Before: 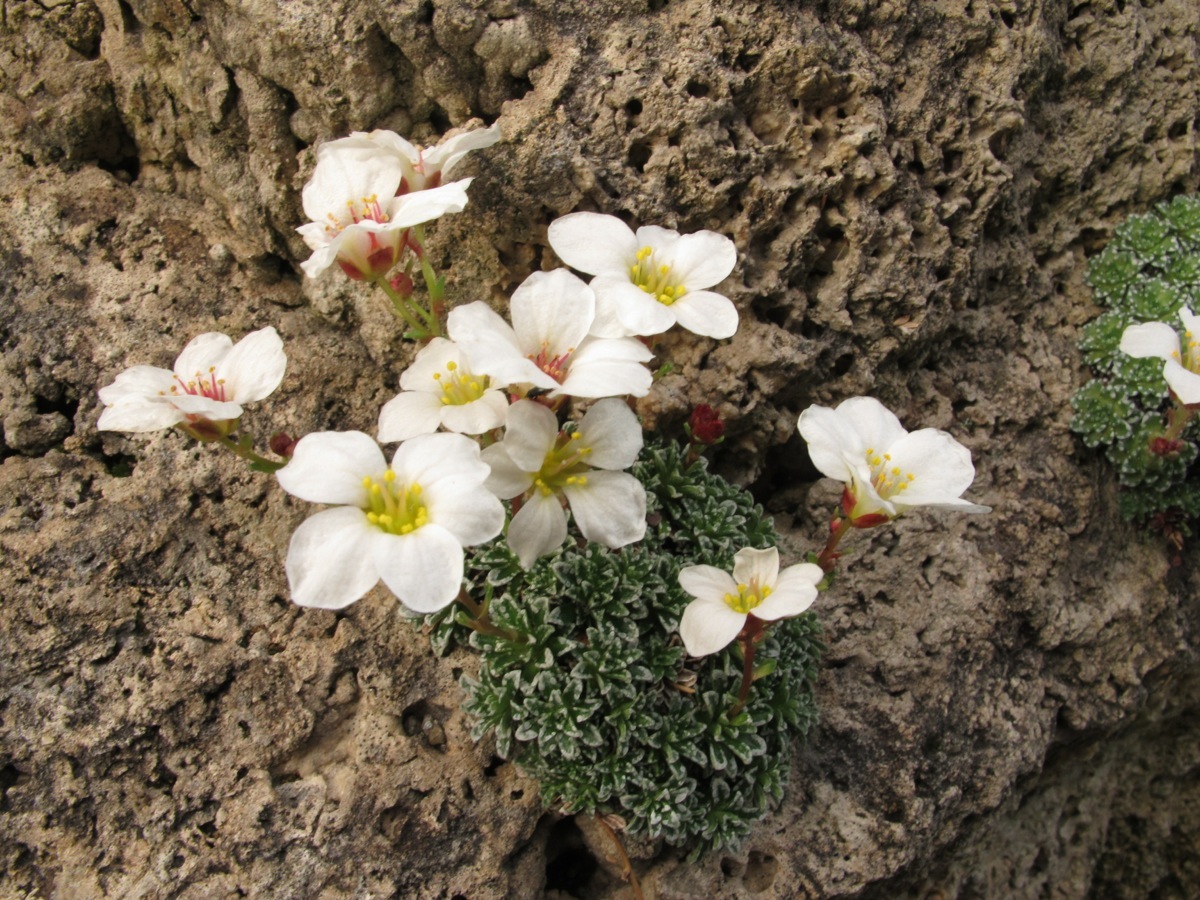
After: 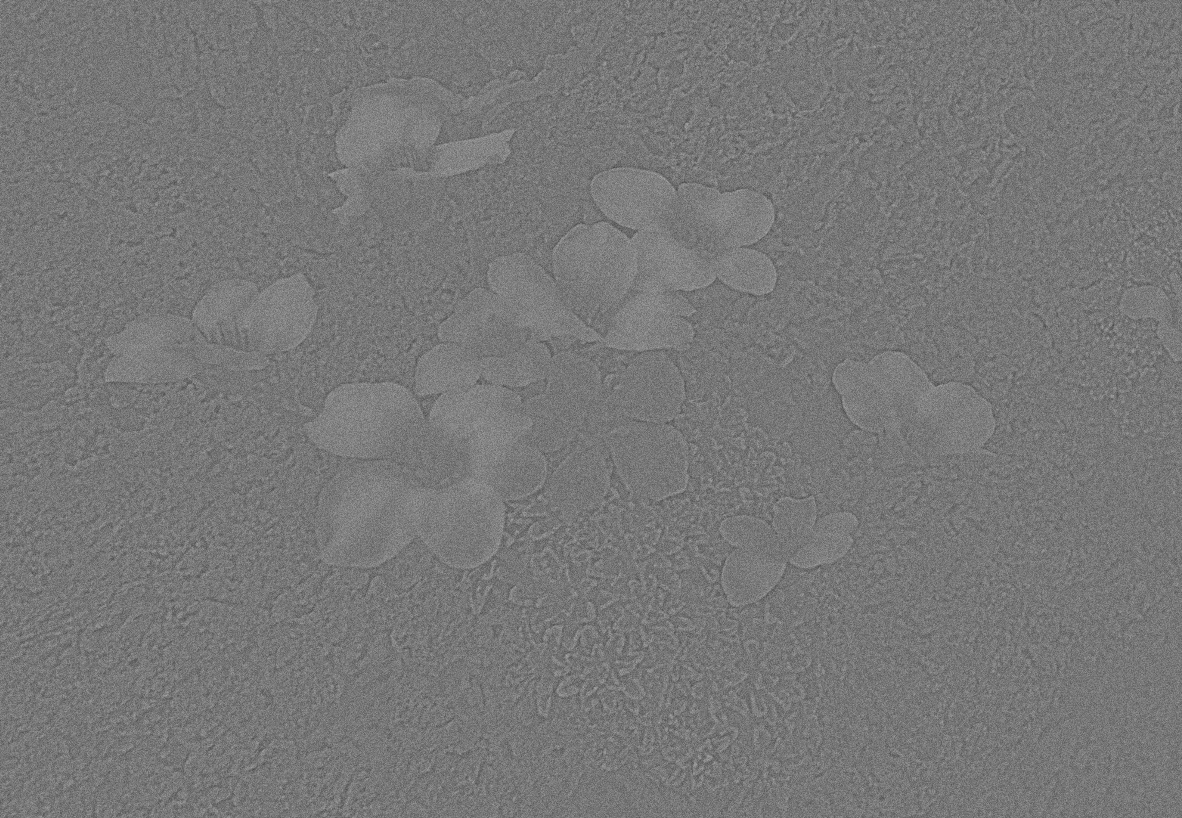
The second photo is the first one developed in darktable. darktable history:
rotate and perspective: rotation -0.013°, lens shift (vertical) -0.027, lens shift (horizontal) 0.178, crop left 0.016, crop right 0.989, crop top 0.082, crop bottom 0.918
exposure: black level correction 0.001, exposure 0.675 EV, compensate highlight preservation false
grain: coarseness 0.09 ISO, strength 40%
highpass: sharpness 5.84%, contrast boost 8.44%
